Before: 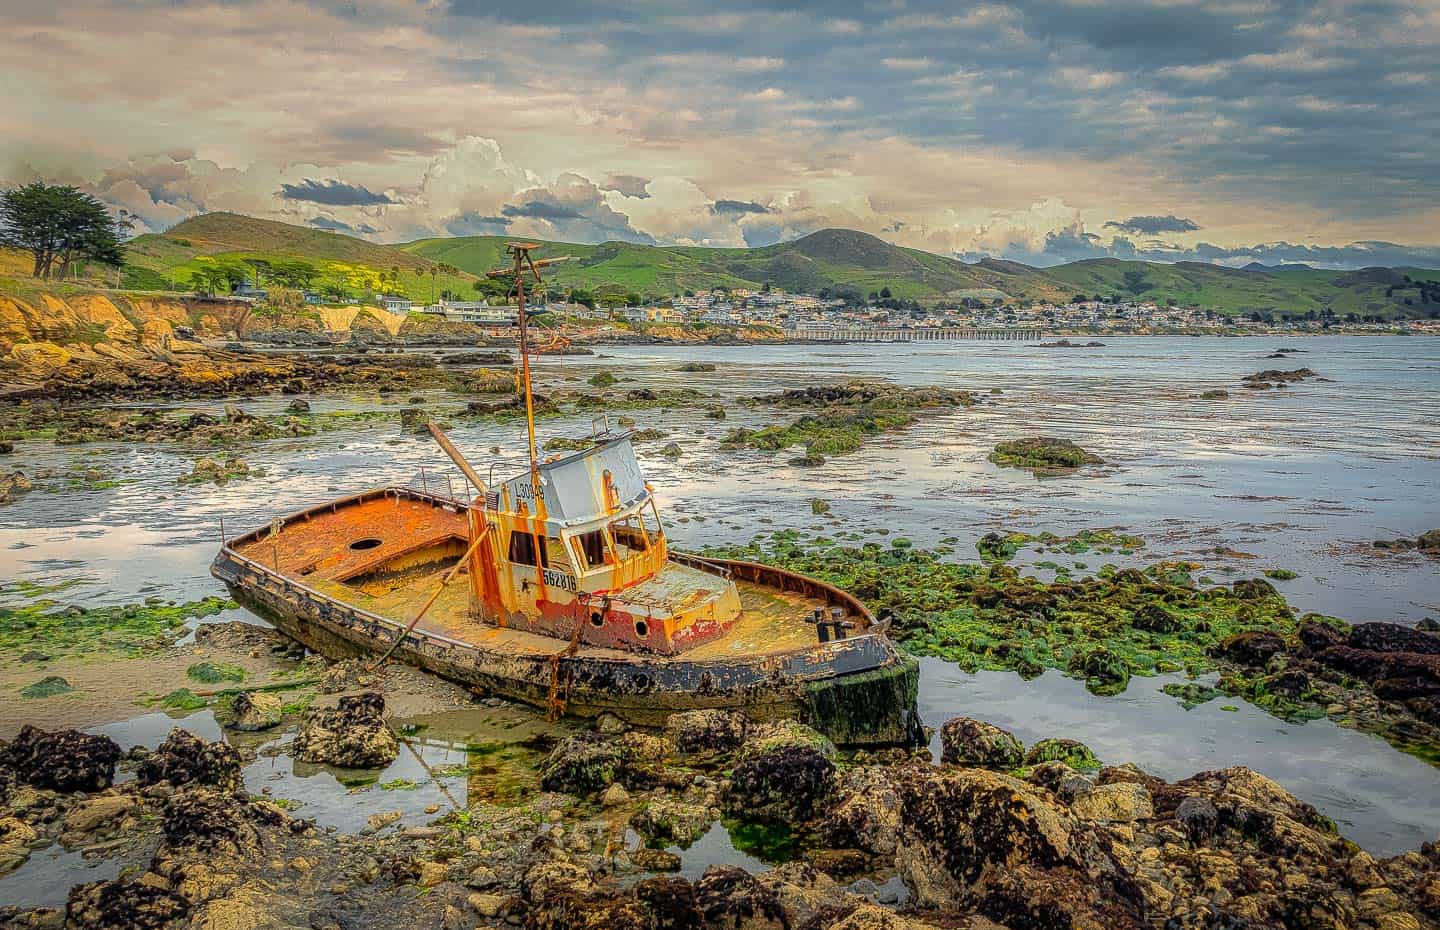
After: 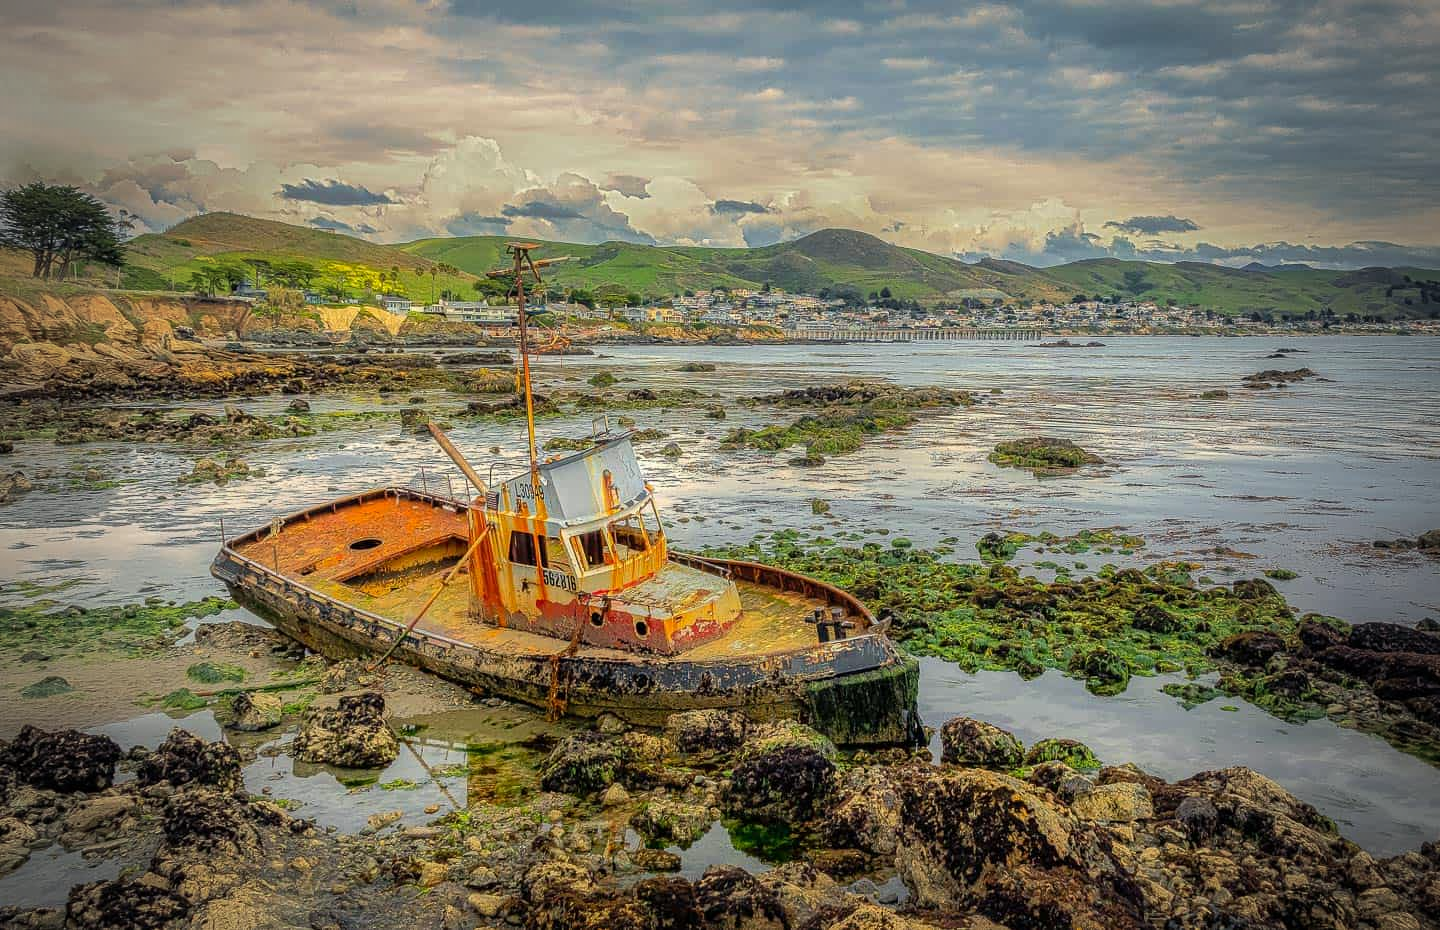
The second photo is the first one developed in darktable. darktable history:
vignetting: fall-off start 97%, fall-off radius 100%, width/height ratio 0.609, unbound false
color correction: highlights b* 3
